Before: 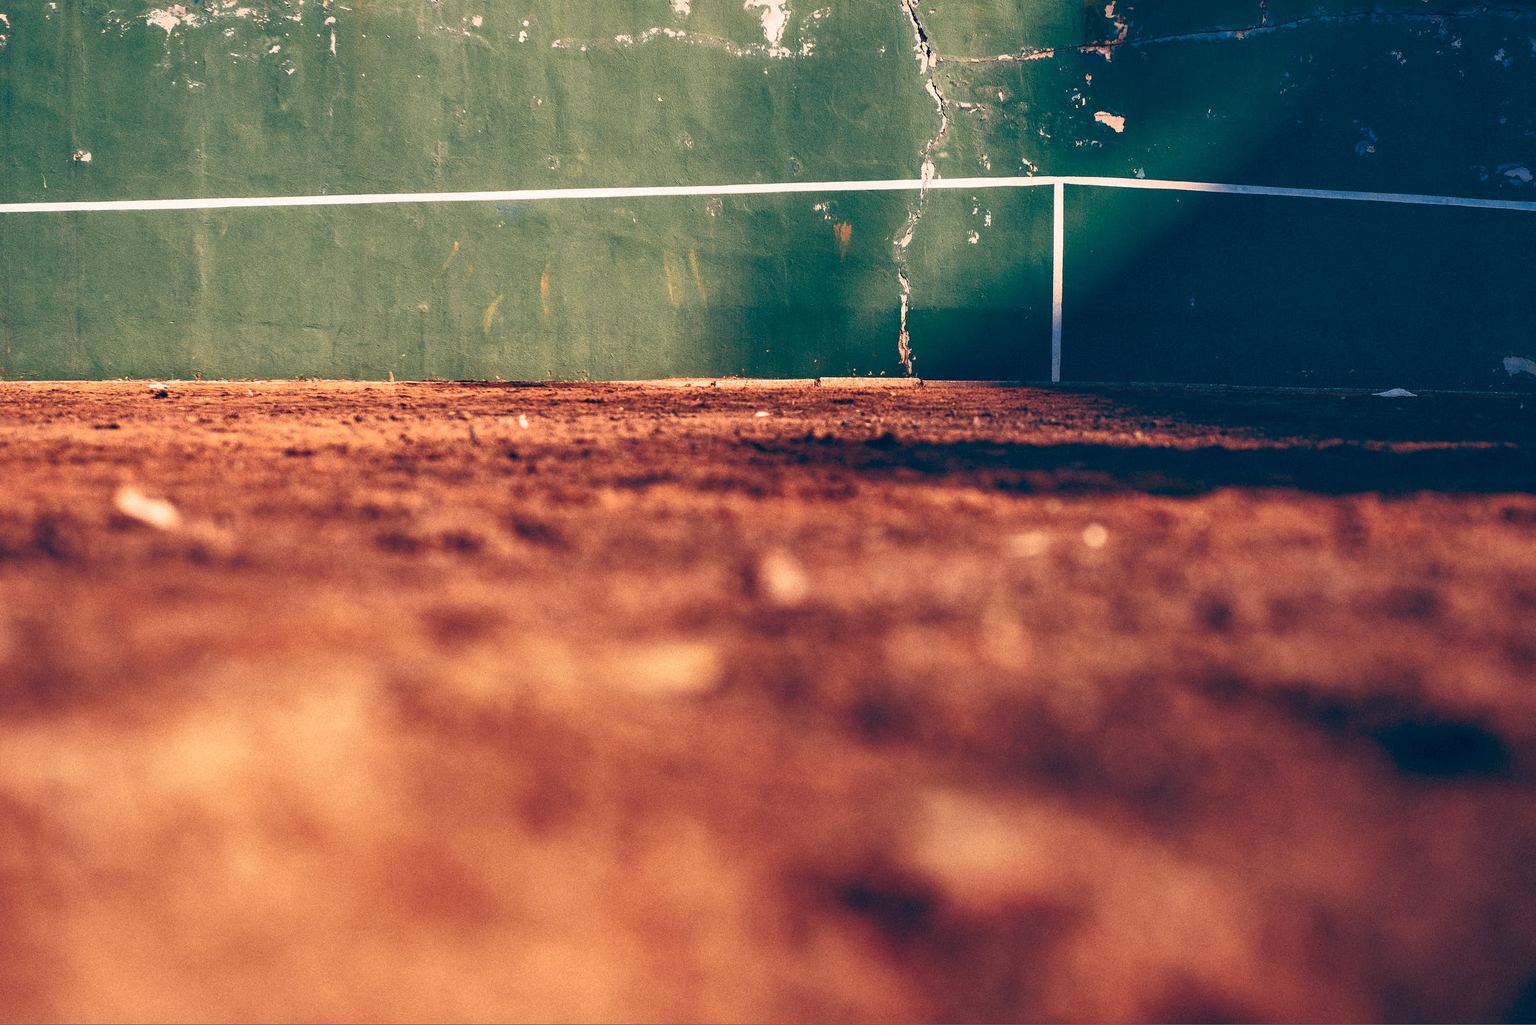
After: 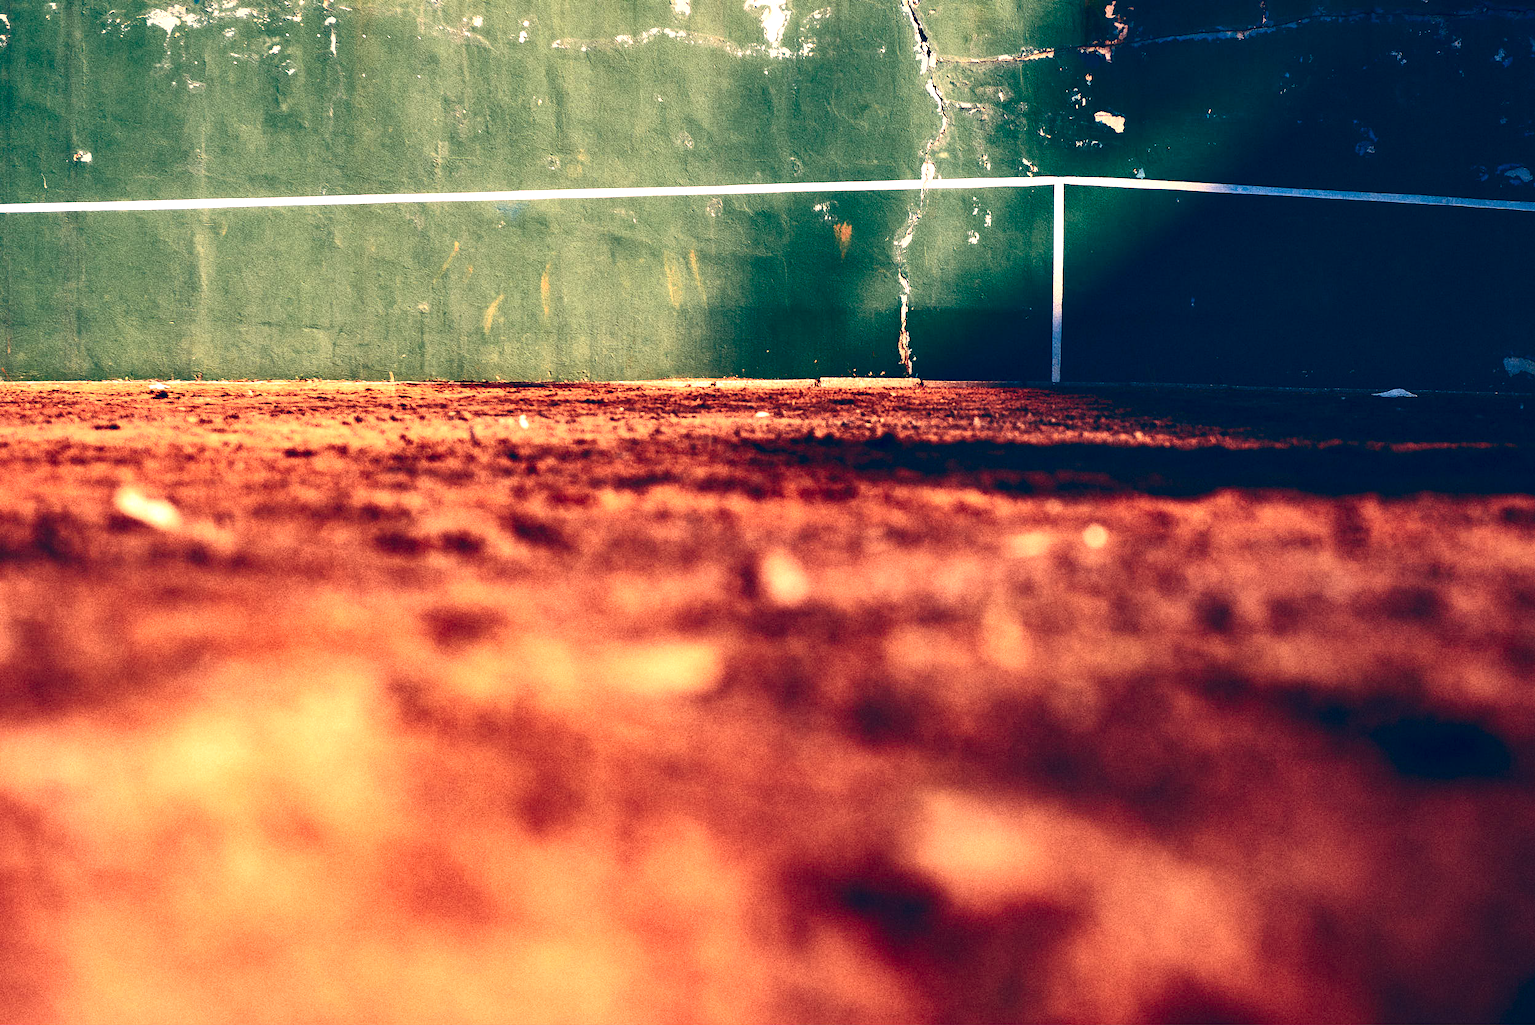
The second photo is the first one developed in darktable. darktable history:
contrast brightness saturation: contrast 0.214, brightness -0.113, saturation 0.214
shadows and highlights: radius 336.59, shadows 28.33, soften with gaussian
tone equalizer: -8 EV -0.732 EV, -7 EV -0.679 EV, -6 EV -0.603 EV, -5 EV -0.403 EV, -3 EV 0.369 EV, -2 EV 0.6 EV, -1 EV 0.675 EV, +0 EV 0.736 EV, smoothing diameter 24.78%, edges refinement/feathering 9.57, preserve details guided filter
